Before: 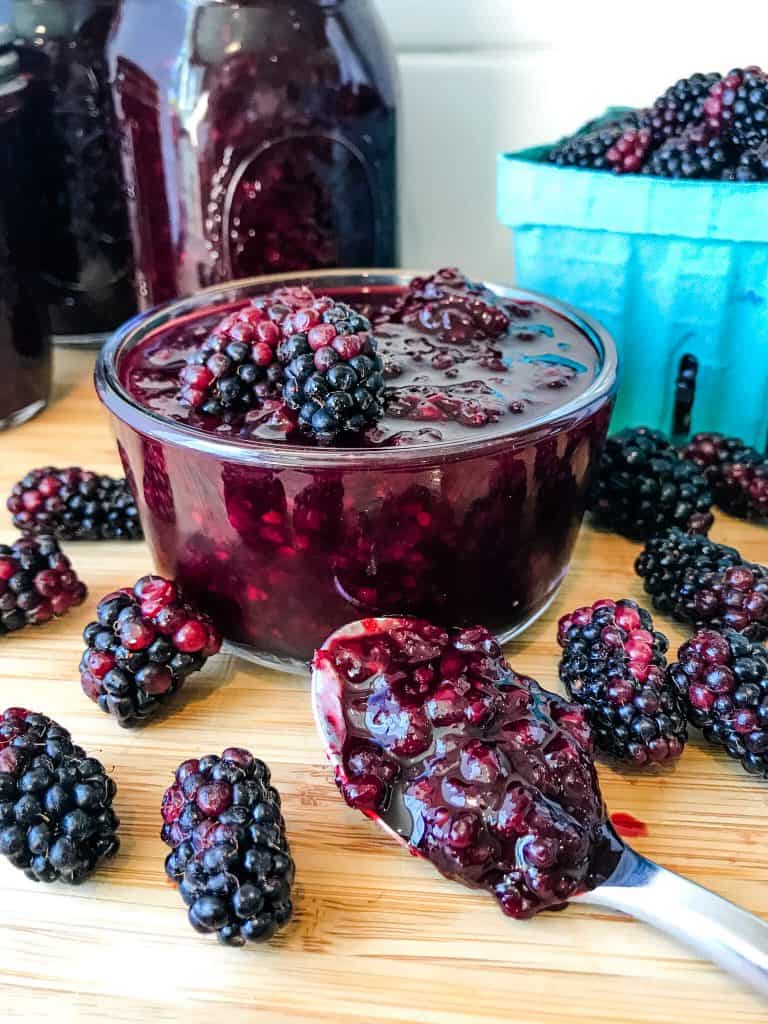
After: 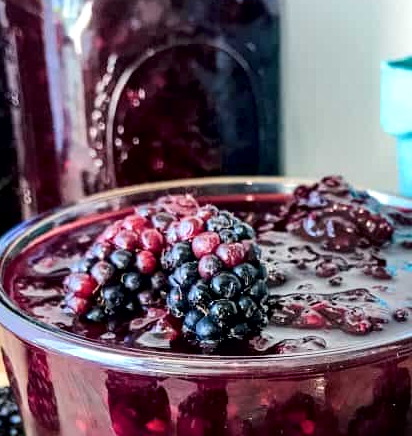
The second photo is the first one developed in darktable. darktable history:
crop: left 15.22%, top 9.061%, right 31.103%, bottom 48.286%
local contrast: mode bilateral grid, contrast 70, coarseness 75, detail 180%, midtone range 0.2
